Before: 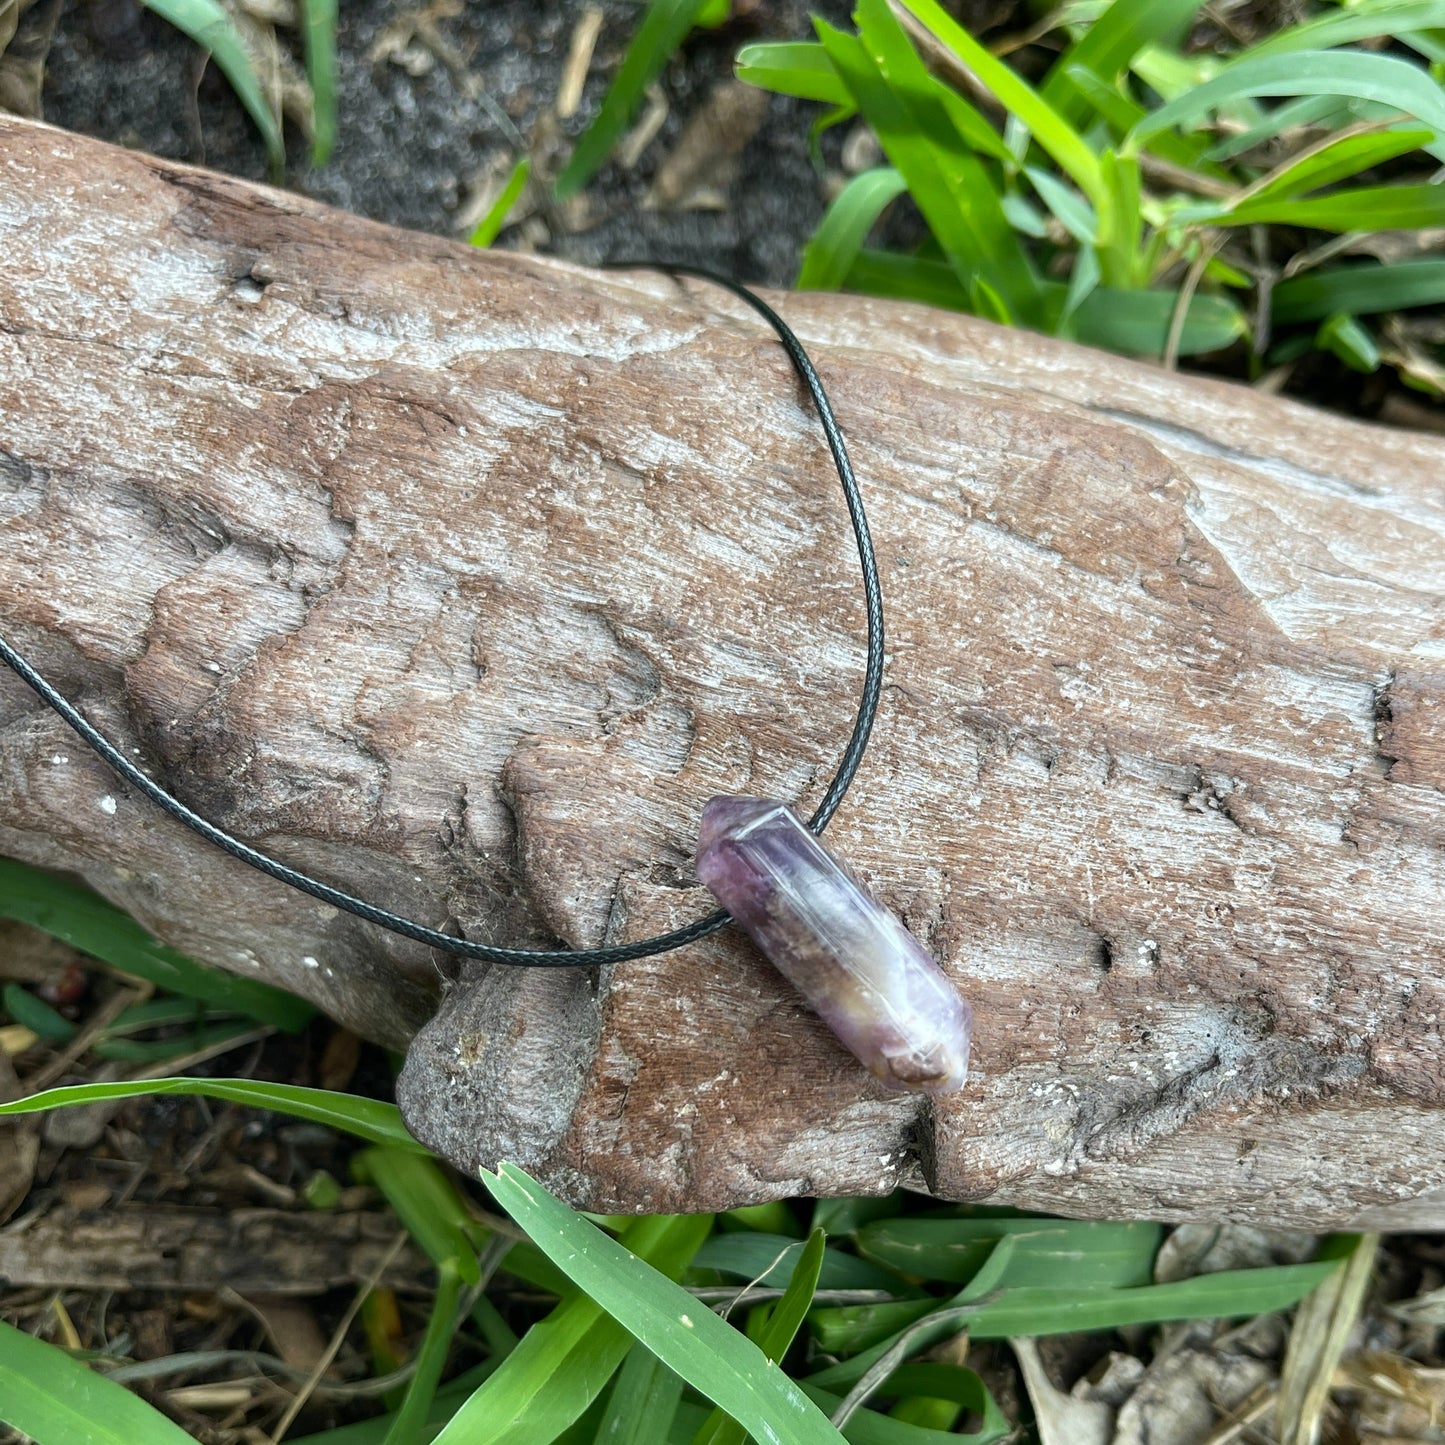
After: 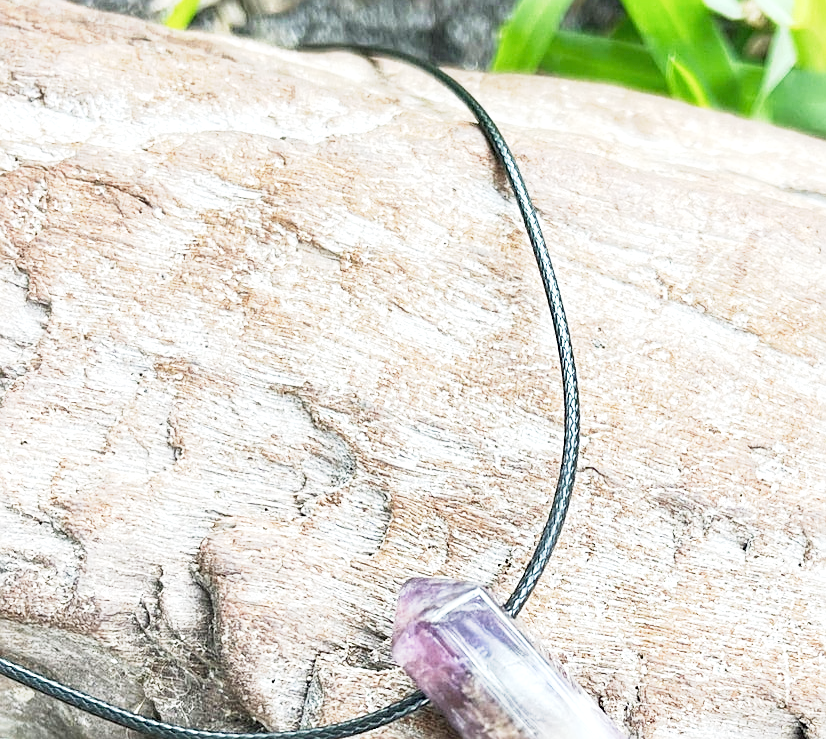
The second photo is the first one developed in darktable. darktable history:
base curve: curves: ch0 [(0, 0) (0.088, 0.125) (0.176, 0.251) (0.354, 0.501) (0.613, 0.749) (1, 0.877)], preserve colors none
sharpen: on, module defaults
exposure: black level correction 0, exposure 1.2 EV, compensate exposure bias true, compensate highlight preservation false
crop: left 21.08%, top 15.096%, right 21.748%, bottom 33.717%
